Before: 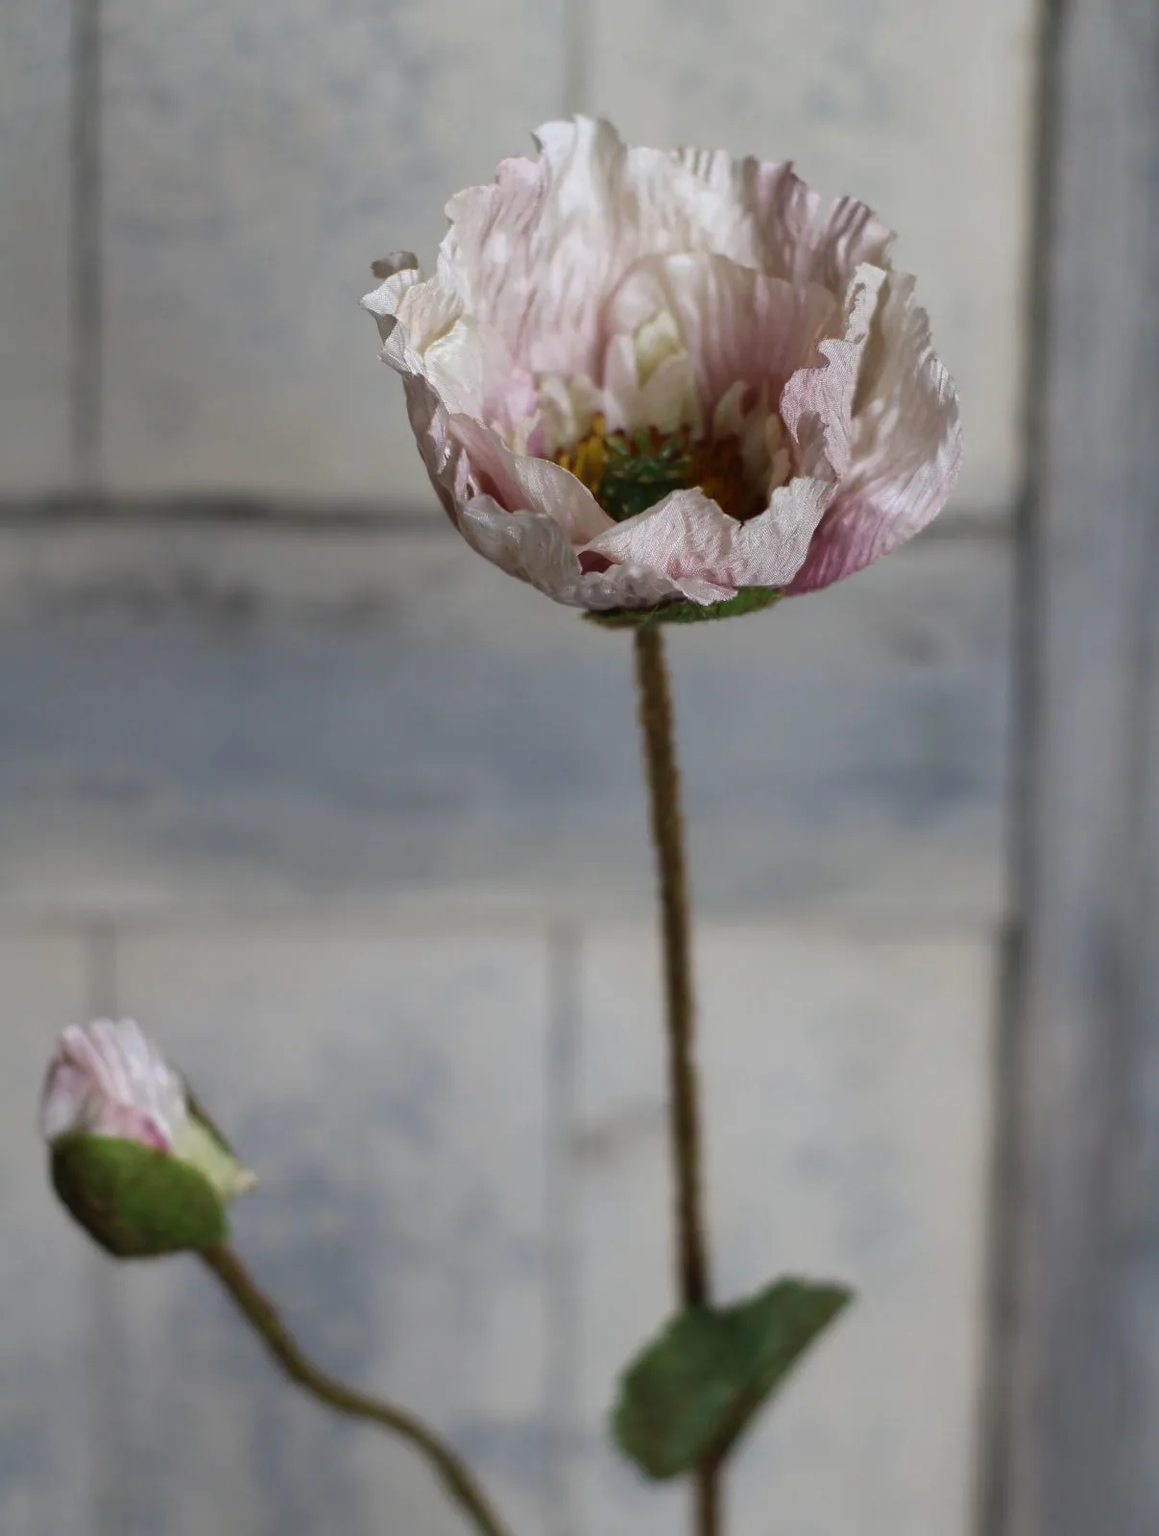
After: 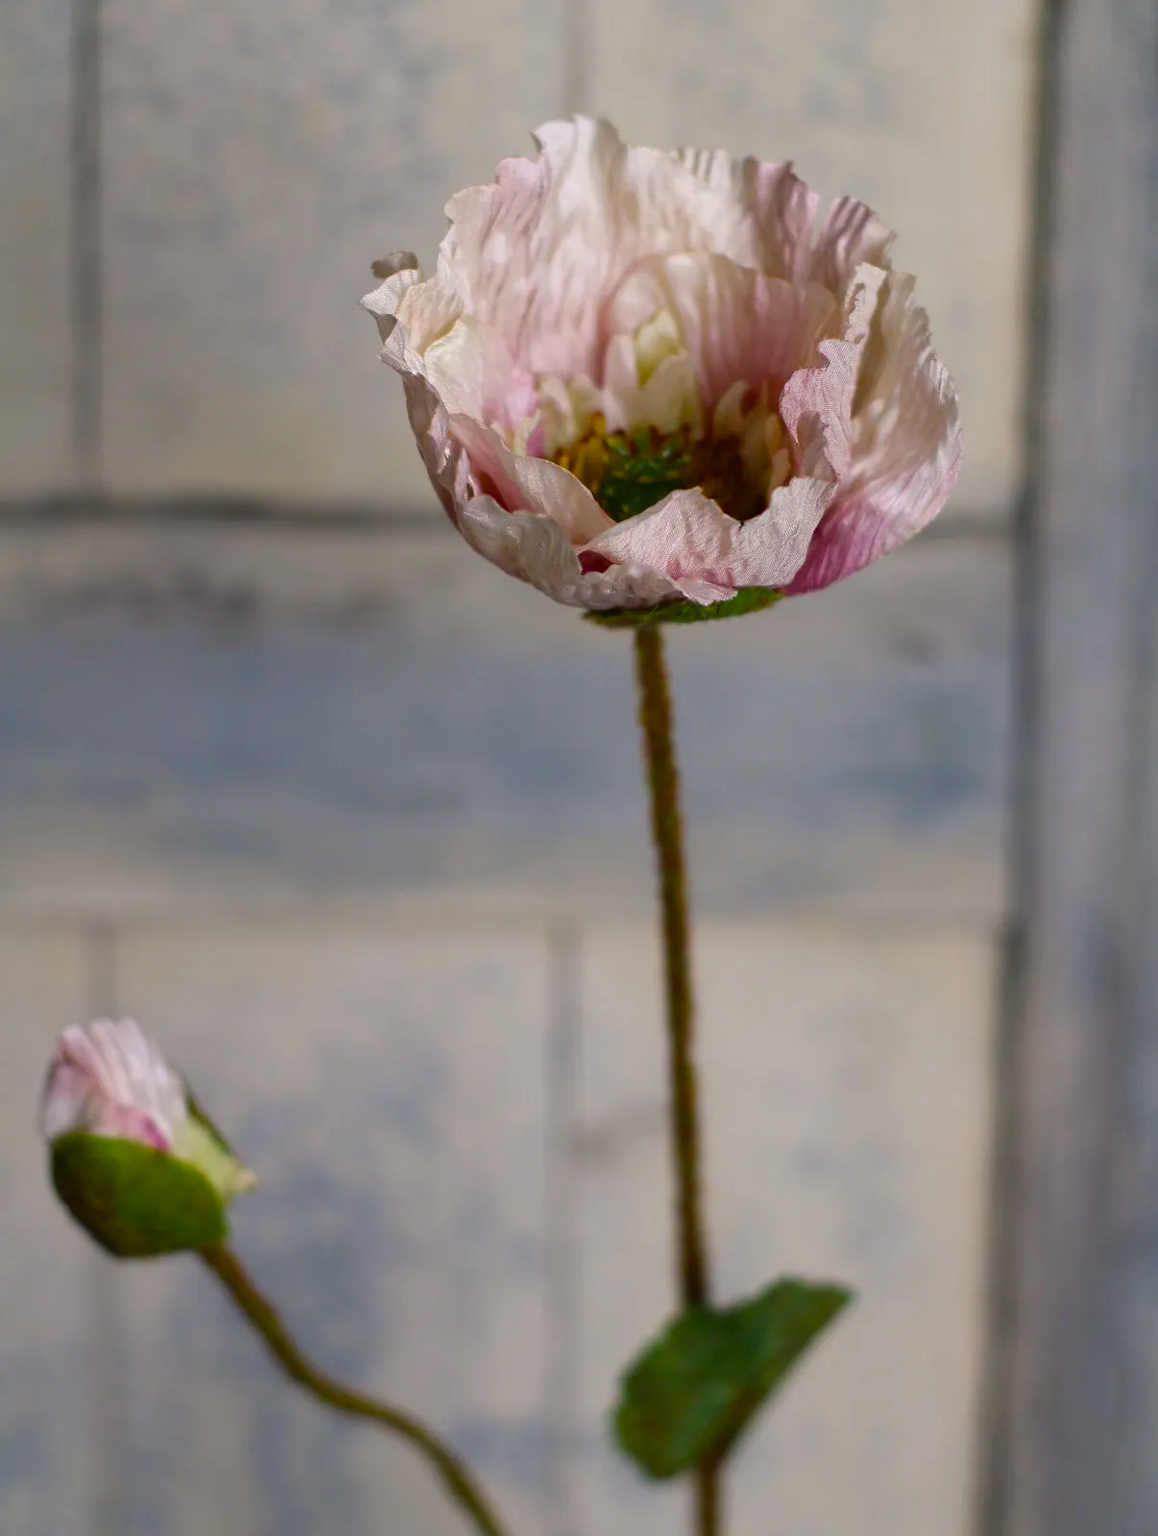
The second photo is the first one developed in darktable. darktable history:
color balance rgb: highlights gain › chroma 1.612%, highlights gain › hue 56.44°, linear chroma grading › global chroma 9.044%, perceptual saturation grading › global saturation 36.235%, perceptual saturation grading › shadows 34.604%
